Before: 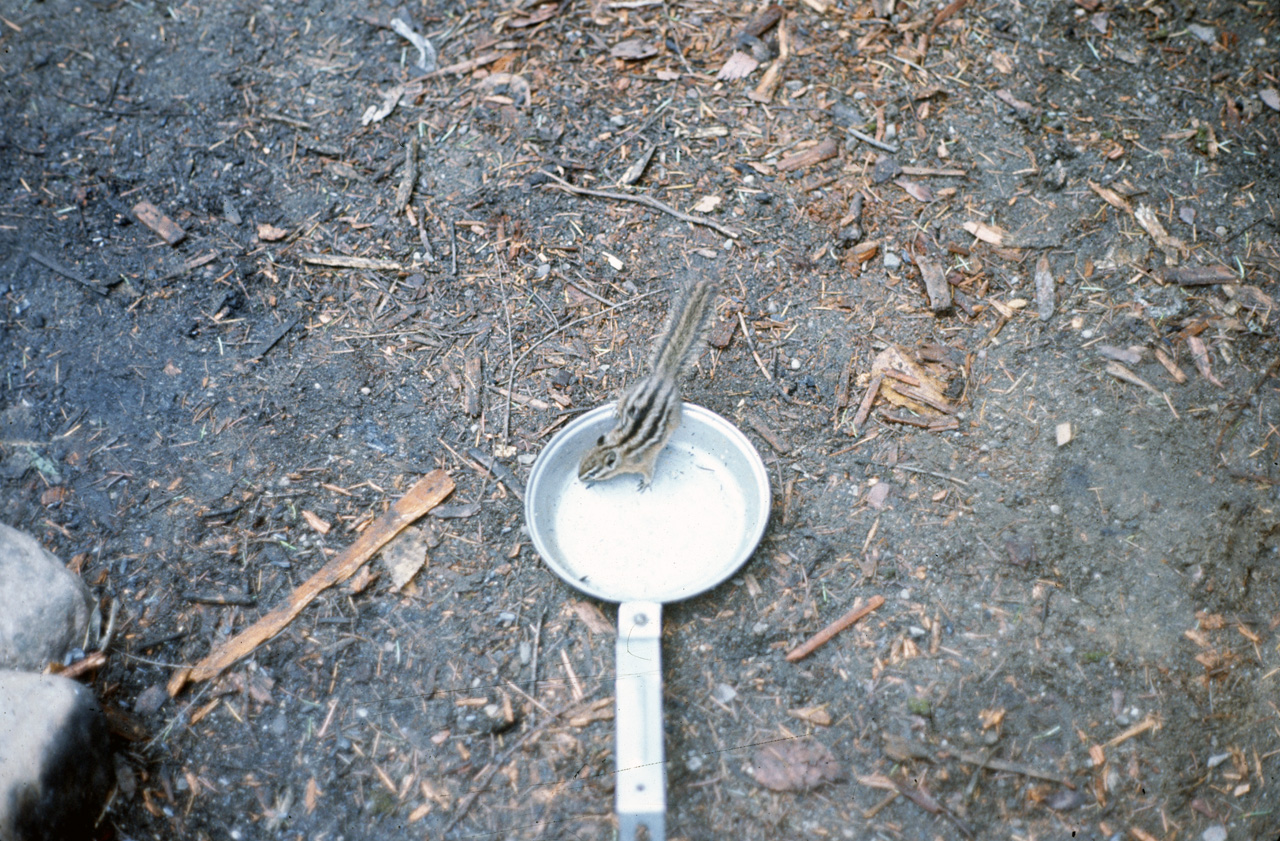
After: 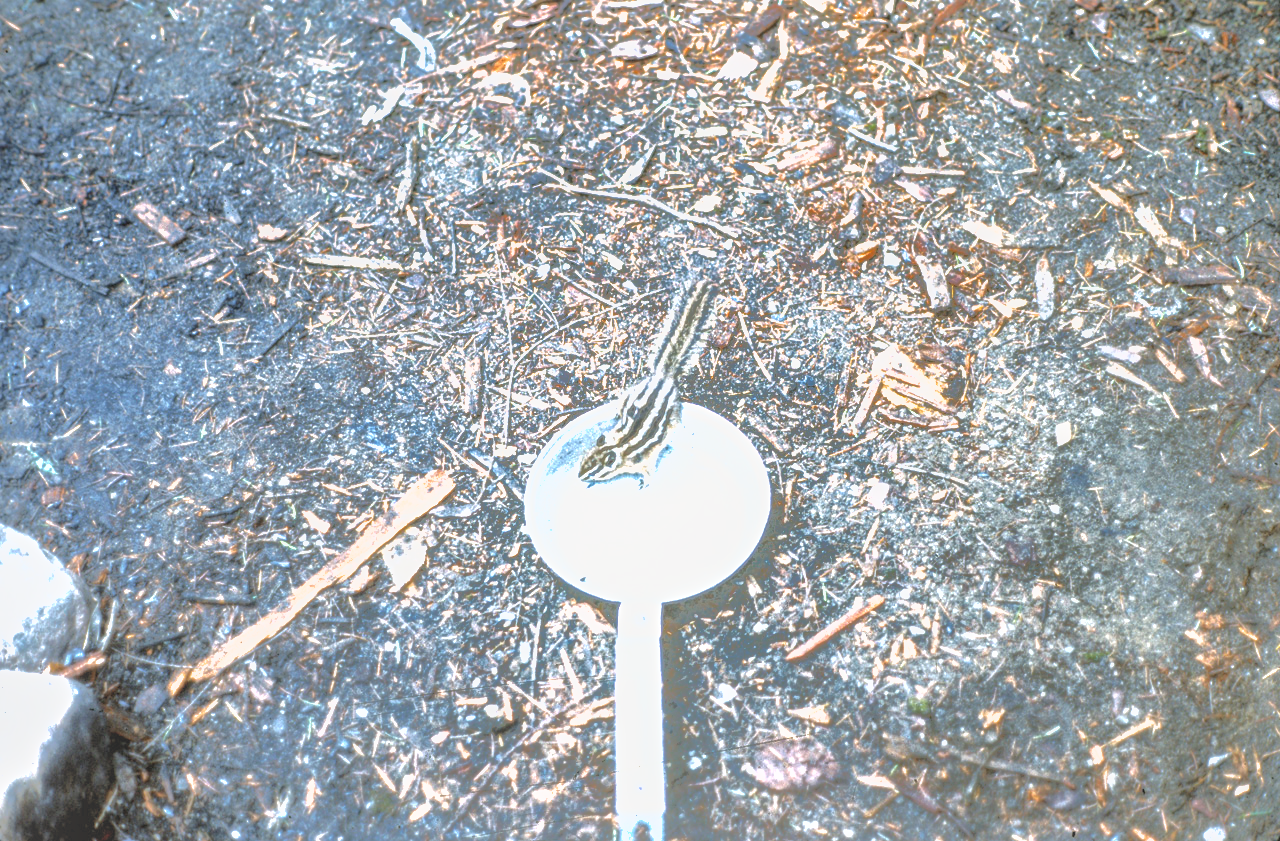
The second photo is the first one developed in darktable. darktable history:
exposure: black level correction 0, exposure 1.3 EV, compensate exposure bias true, compensate highlight preservation false
local contrast: highlights 73%, shadows 15%, midtone range 0.197
shadows and highlights: shadows 38.43, highlights -74.54
levels: mode automatic, black 0.023%, white 99.97%, levels [0.062, 0.494, 0.925]
